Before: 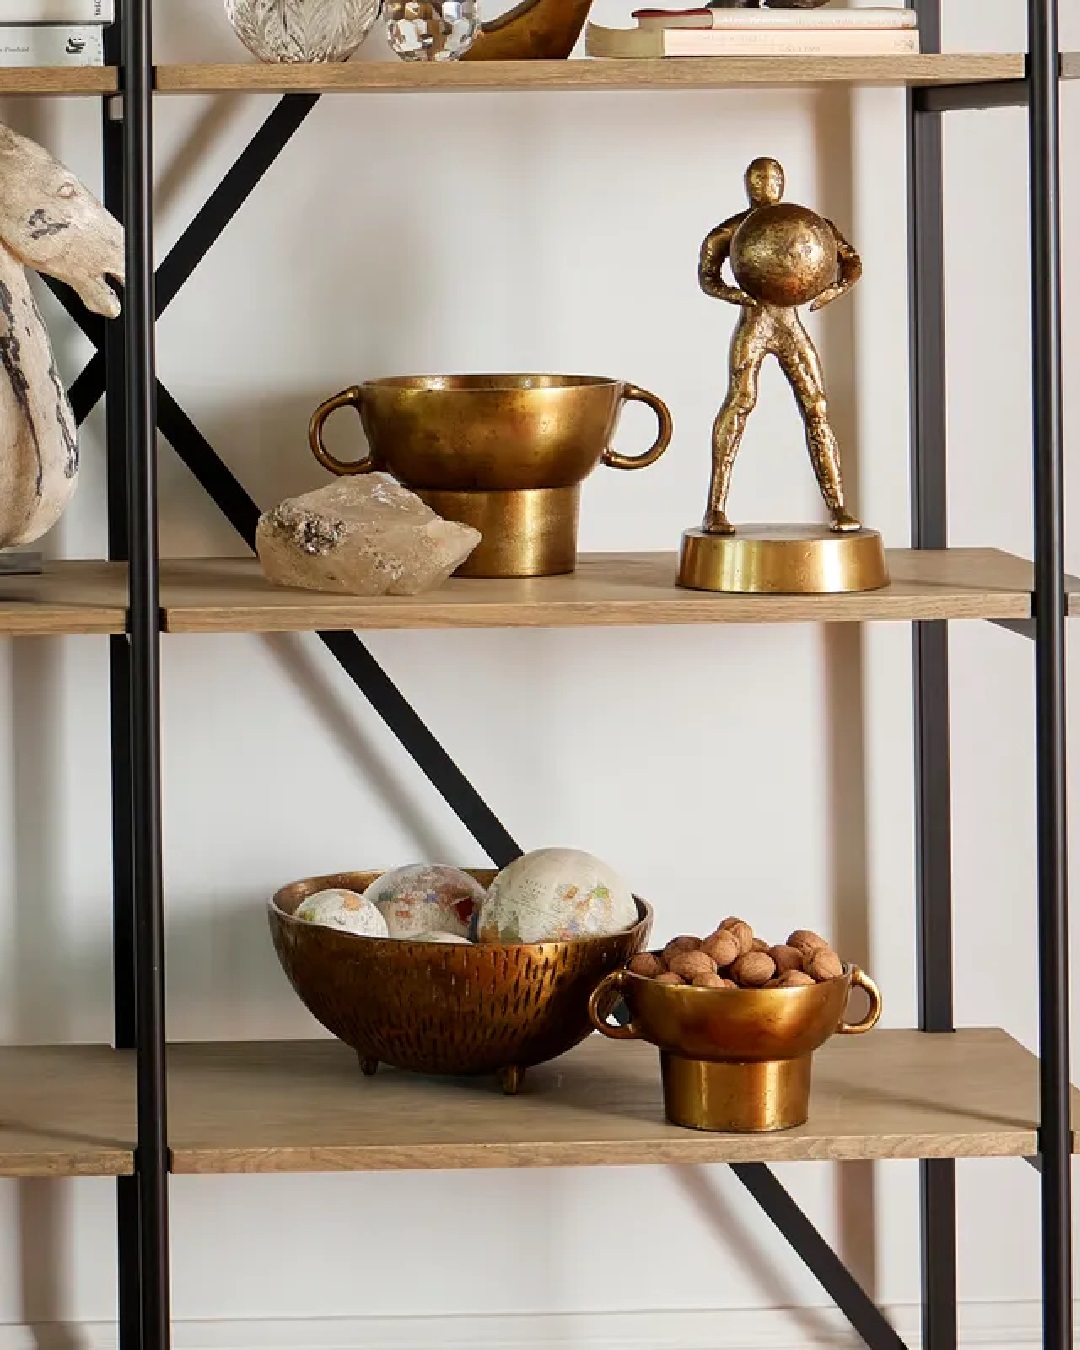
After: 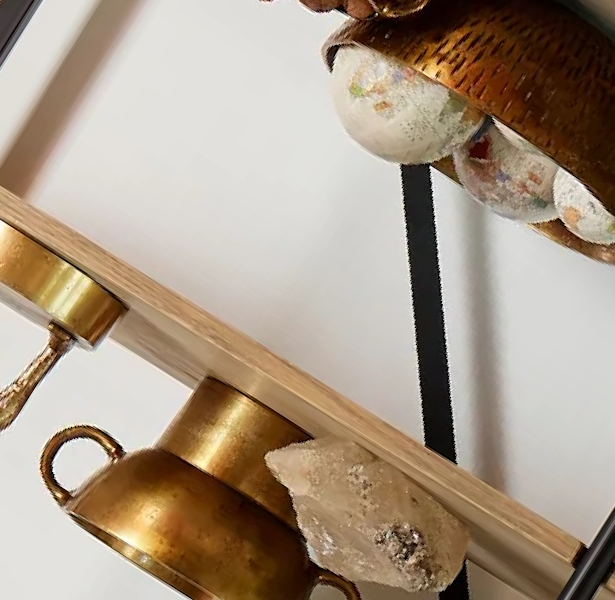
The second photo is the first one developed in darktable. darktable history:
crop and rotate: angle 147.48°, left 9.222%, top 15.631%, right 4.399%, bottom 16.936%
